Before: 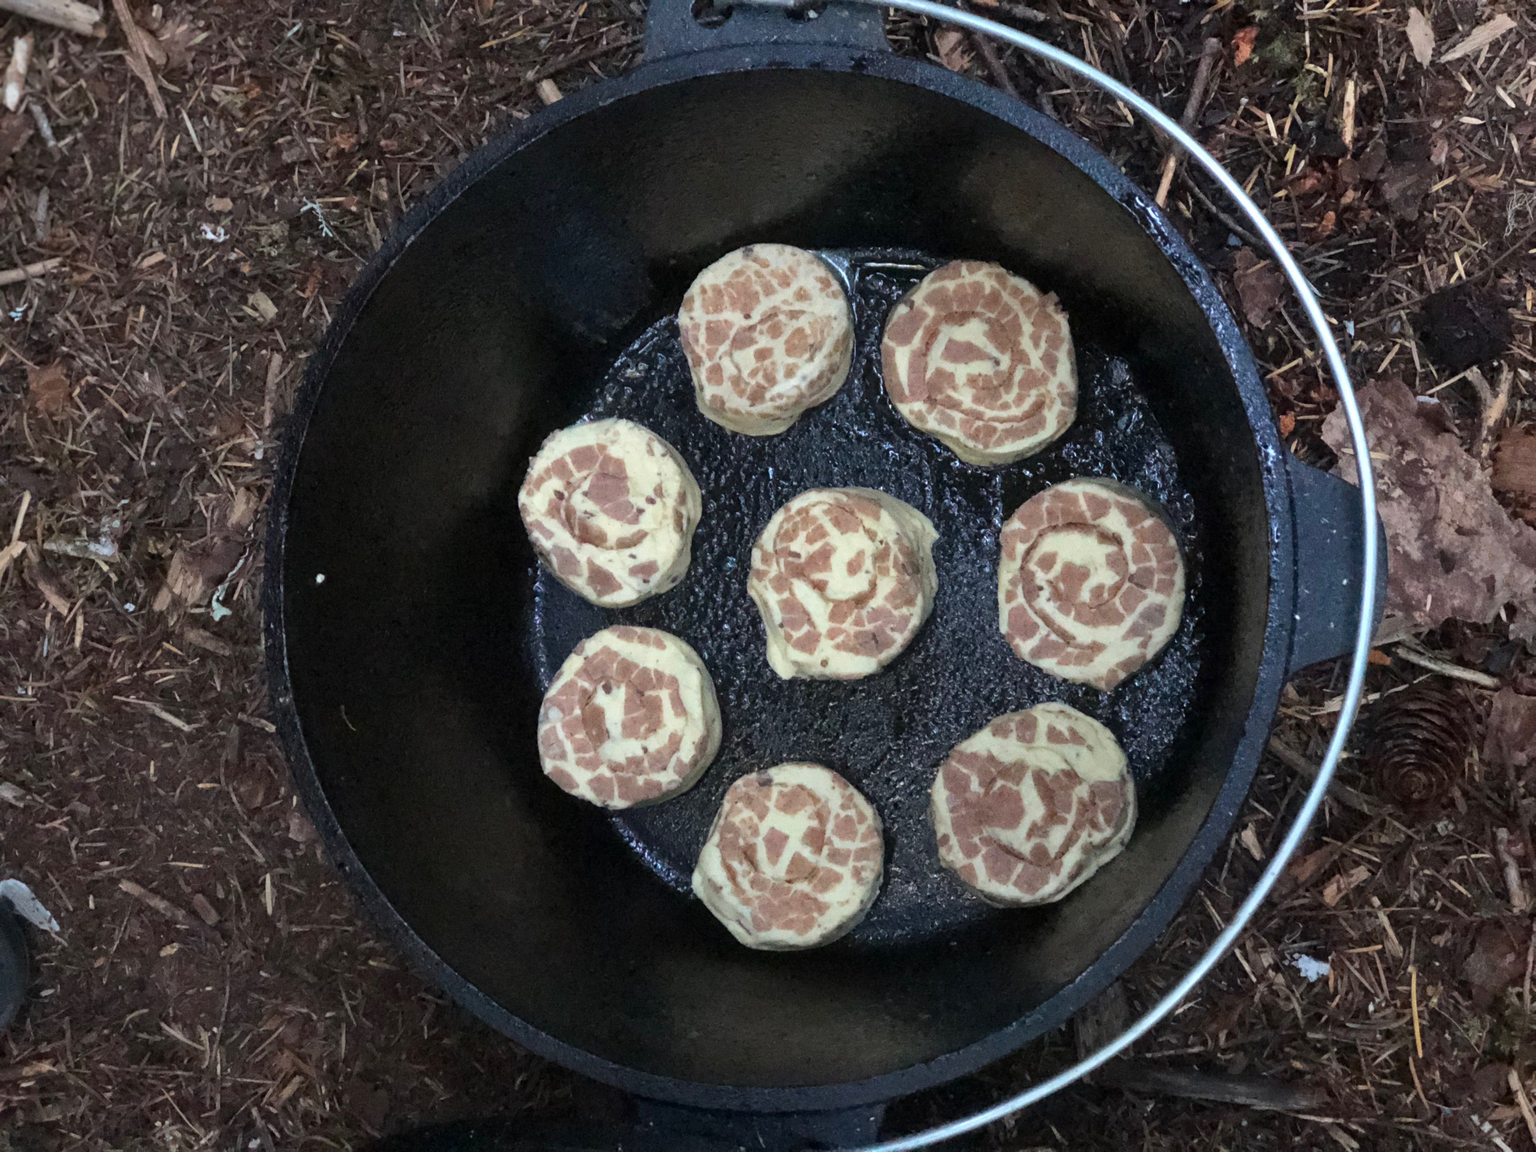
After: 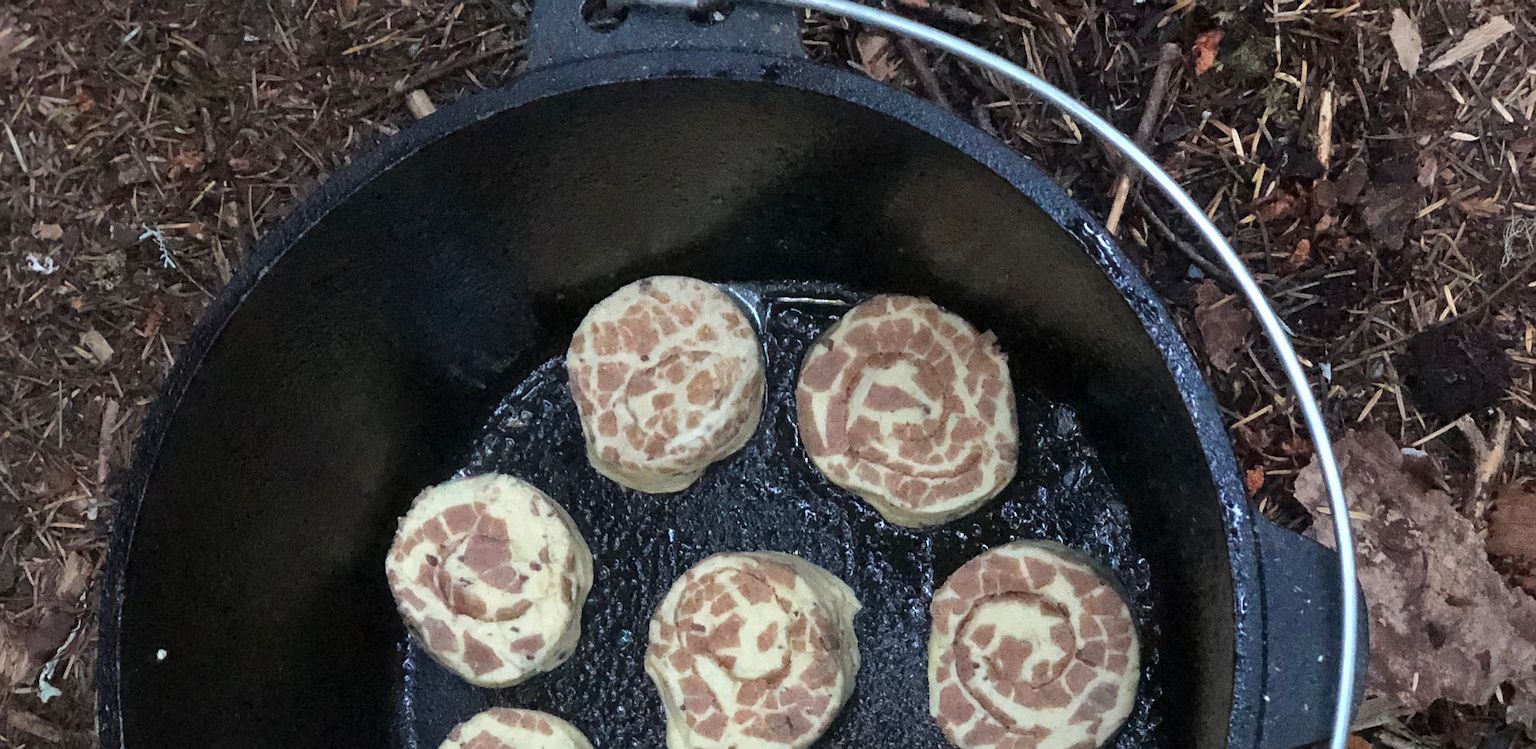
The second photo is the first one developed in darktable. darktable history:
crop and rotate: left 11.559%, bottom 42.446%
sharpen: on, module defaults
